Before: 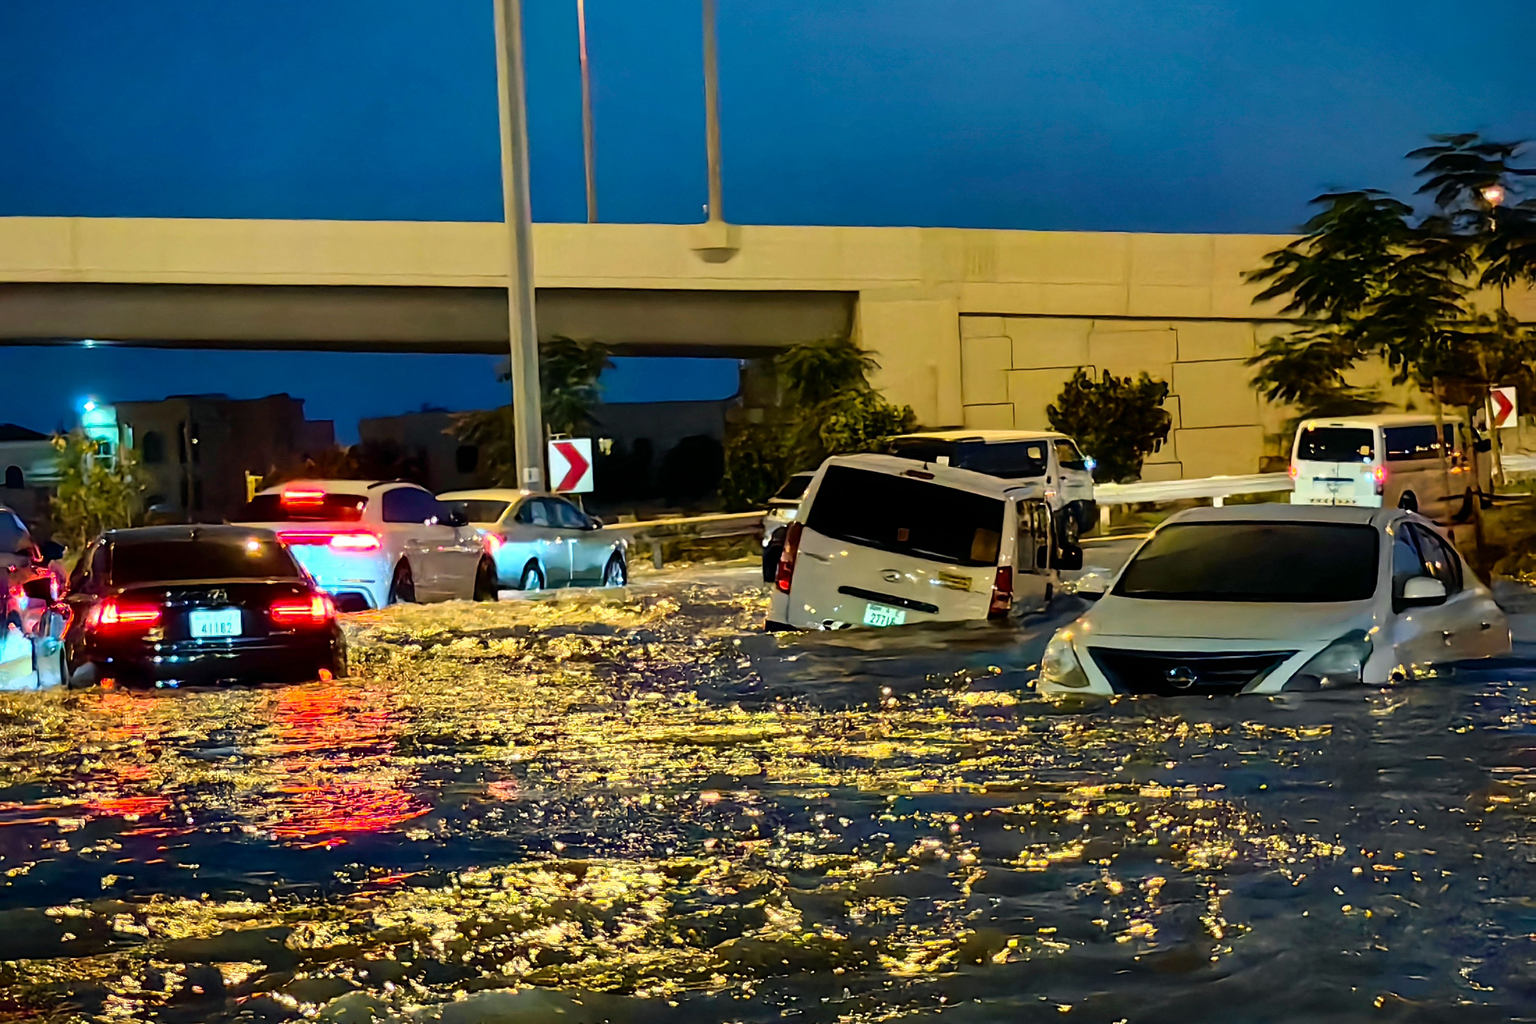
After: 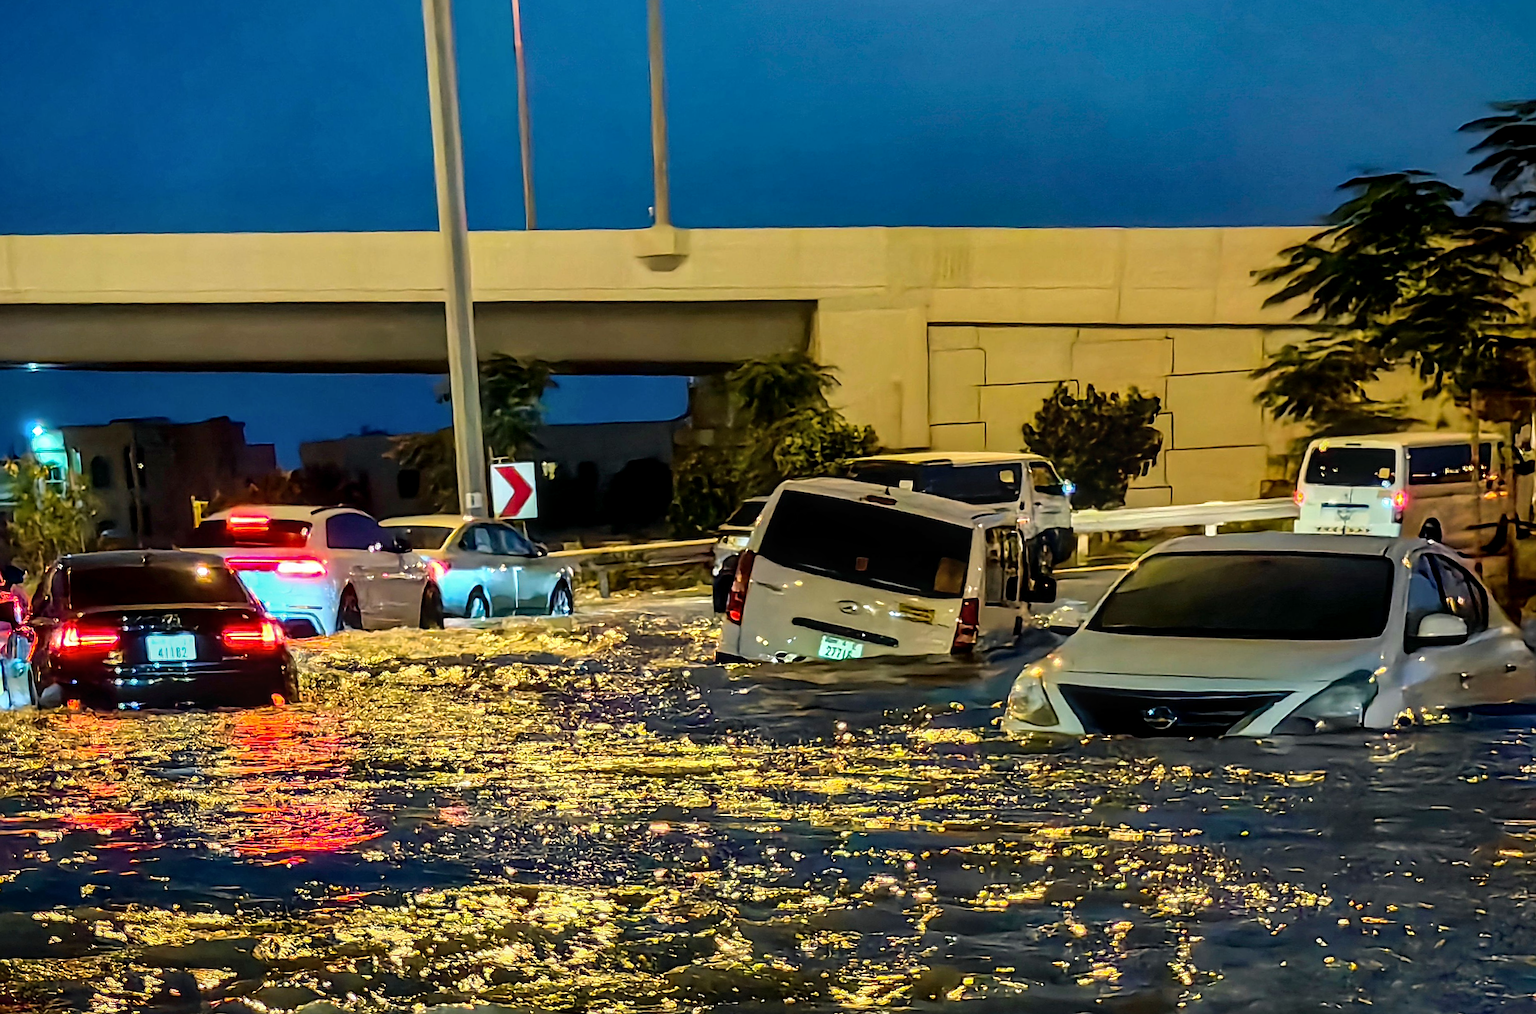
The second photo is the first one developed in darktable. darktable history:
local contrast: on, module defaults
rotate and perspective: rotation 0.062°, lens shift (vertical) 0.115, lens shift (horizontal) -0.133, crop left 0.047, crop right 0.94, crop top 0.061, crop bottom 0.94
sharpen: on, module defaults
